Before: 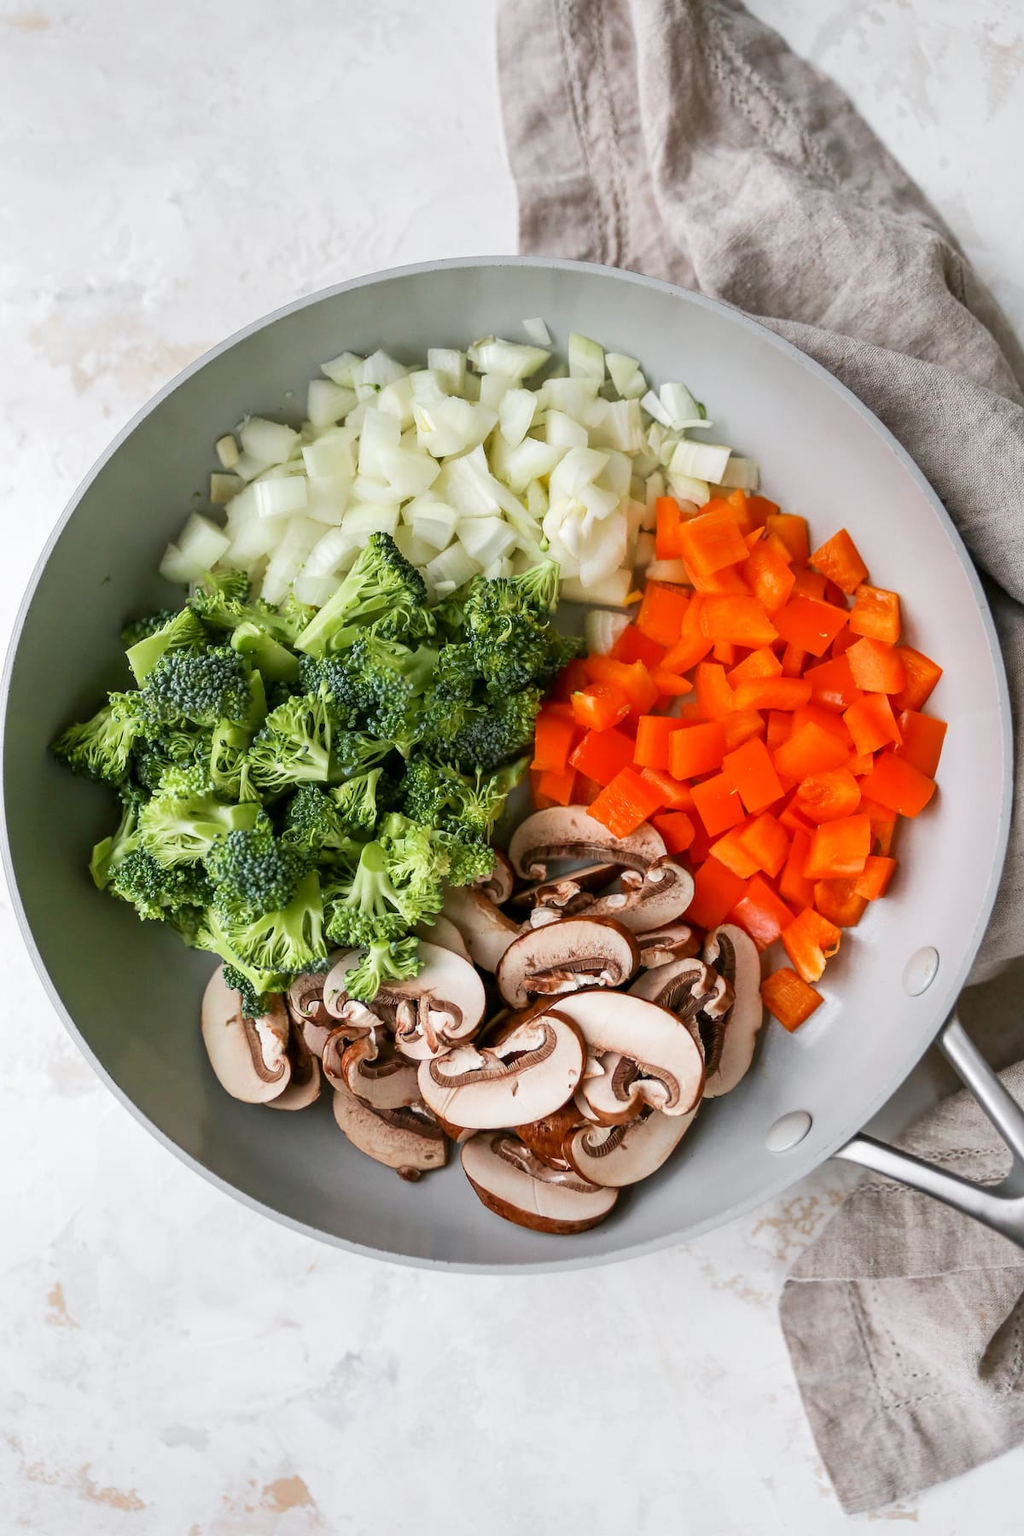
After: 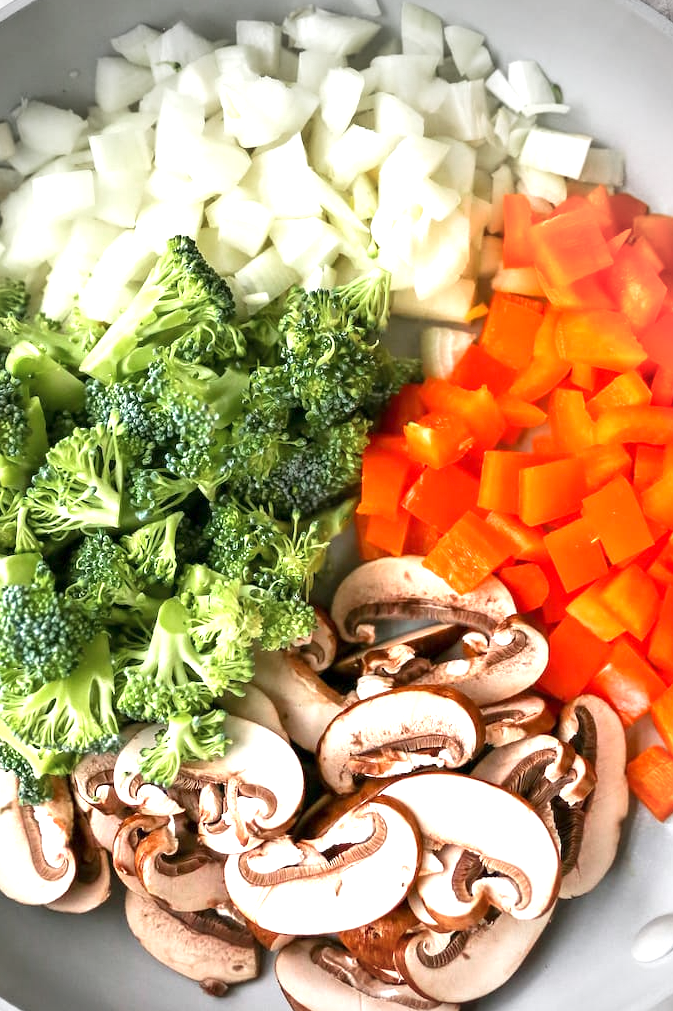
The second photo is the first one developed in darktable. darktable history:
exposure: exposure 1.21 EV, compensate highlight preservation false
vignetting: fall-off start 74.88%, center (-0.037, 0.144), width/height ratio 1.085
crop and rotate: left 22.085%, top 21.56%, right 21.789%, bottom 22.261%
color zones: curves: ch0 [(0, 0.5) (0.143, 0.5) (0.286, 0.456) (0.429, 0.5) (0.571, 0.5) (0.714, 0.5) (0.857, 0.5) (1, 0.5)]; ch1 [(0, 0.5) (0.143, 0.5) (0.286, 0.422) (0.429, 0.5) (0.571, 0.5) (0.714, 0.5) (0.857, 0.5) (1, 0.5)]
